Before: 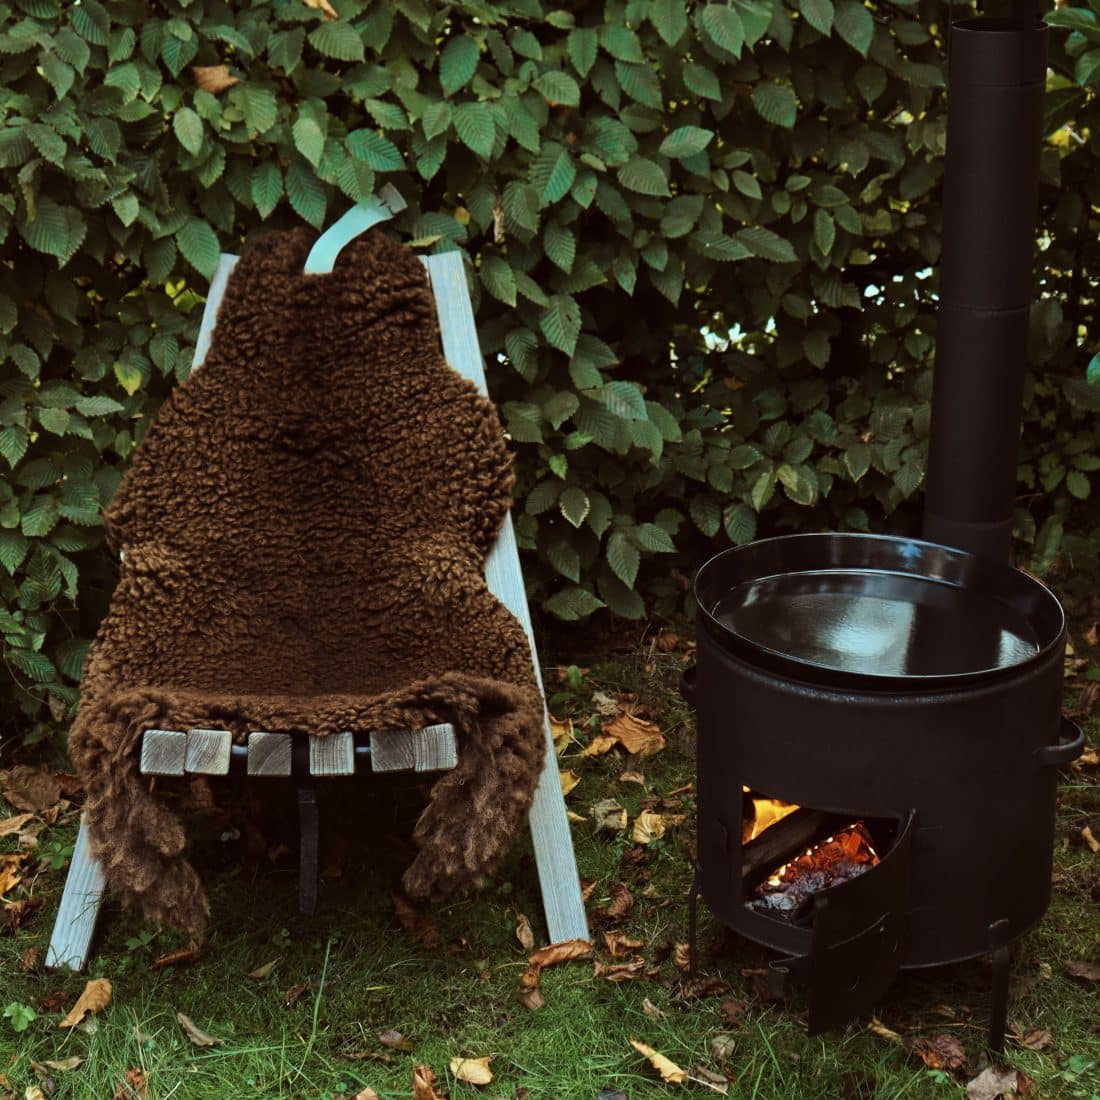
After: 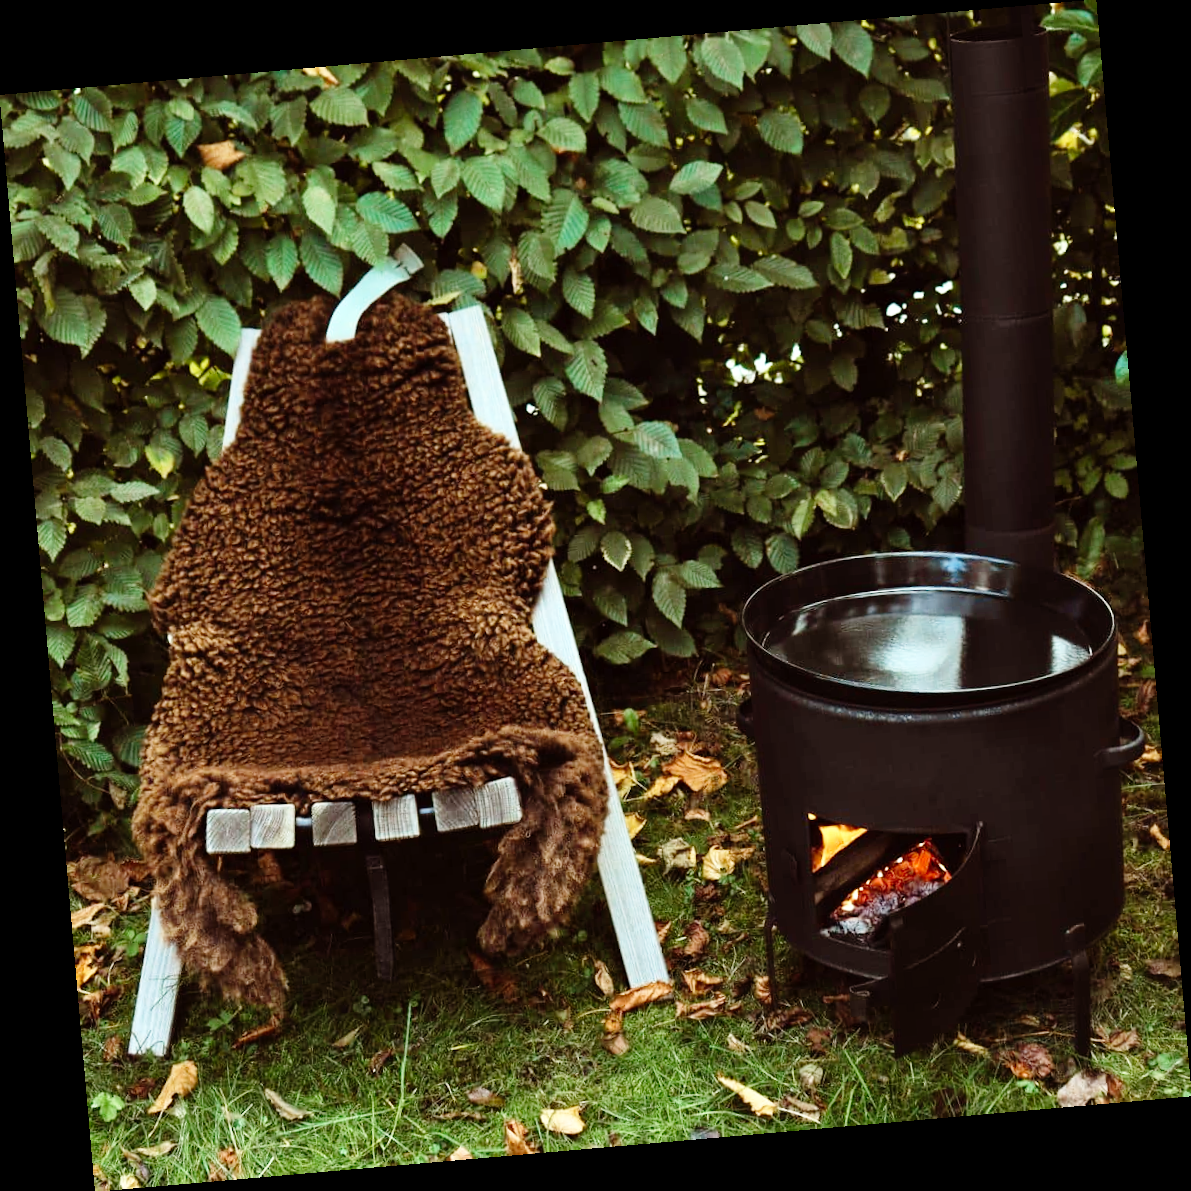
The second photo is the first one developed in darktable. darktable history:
exposure: exposure 0.161 EV, compensate highlight preservation false
rotate and perspective: rotation -4.98°, automatic cropping off
base curve: curves: ch0 [(0, 0) (0.008, 0.007) (0.022, 0.029) (0.048, 0.089) (0.092, 0.197) (0.191, 0.399) (0.275, 0.534) (0.357, 0.65) (0.477, 0.78) (0.542, 0.833) (0.799, 0.973) (1, 1)], preserve colors none
